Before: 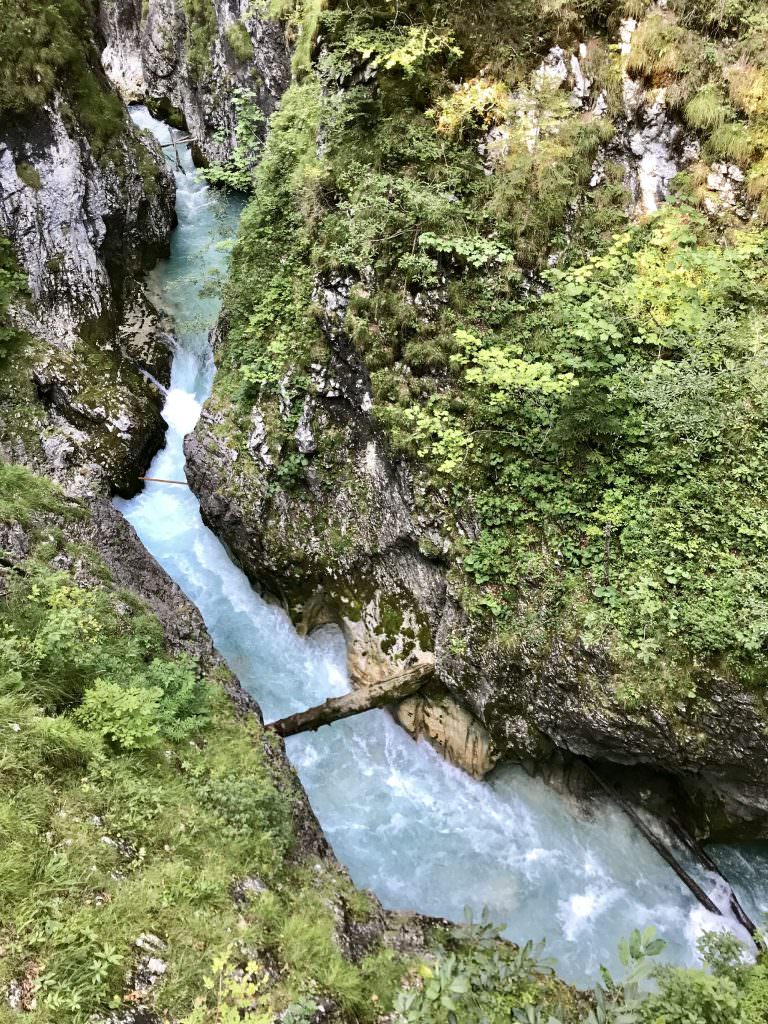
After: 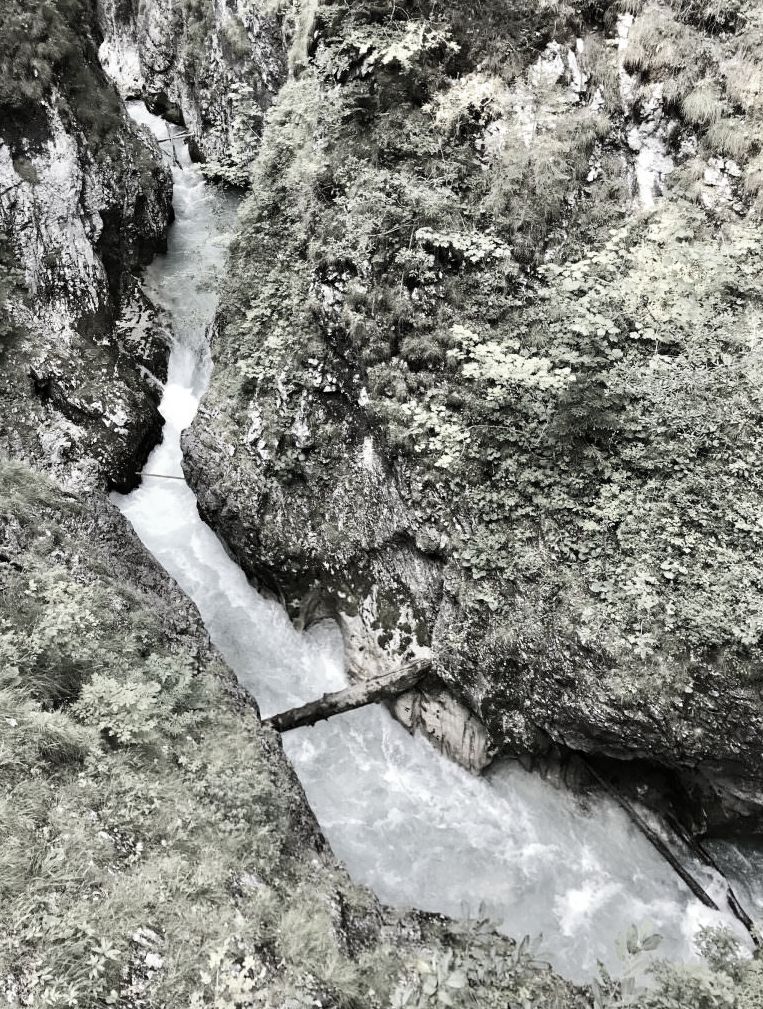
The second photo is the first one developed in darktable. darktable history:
tone curve: curves: ch0 [(0, 0) (0.004, 0.002) (0.02, 0.013) (0.218, 0.218) (0.664, 0.718) (0.832, 0.873) (1, 1)], preserve colors none
color correction: highlights b* -0.04, saturation 0.179
crop: left 0.495%, top 0.556%, right 0.137%, bottom 0.865%
